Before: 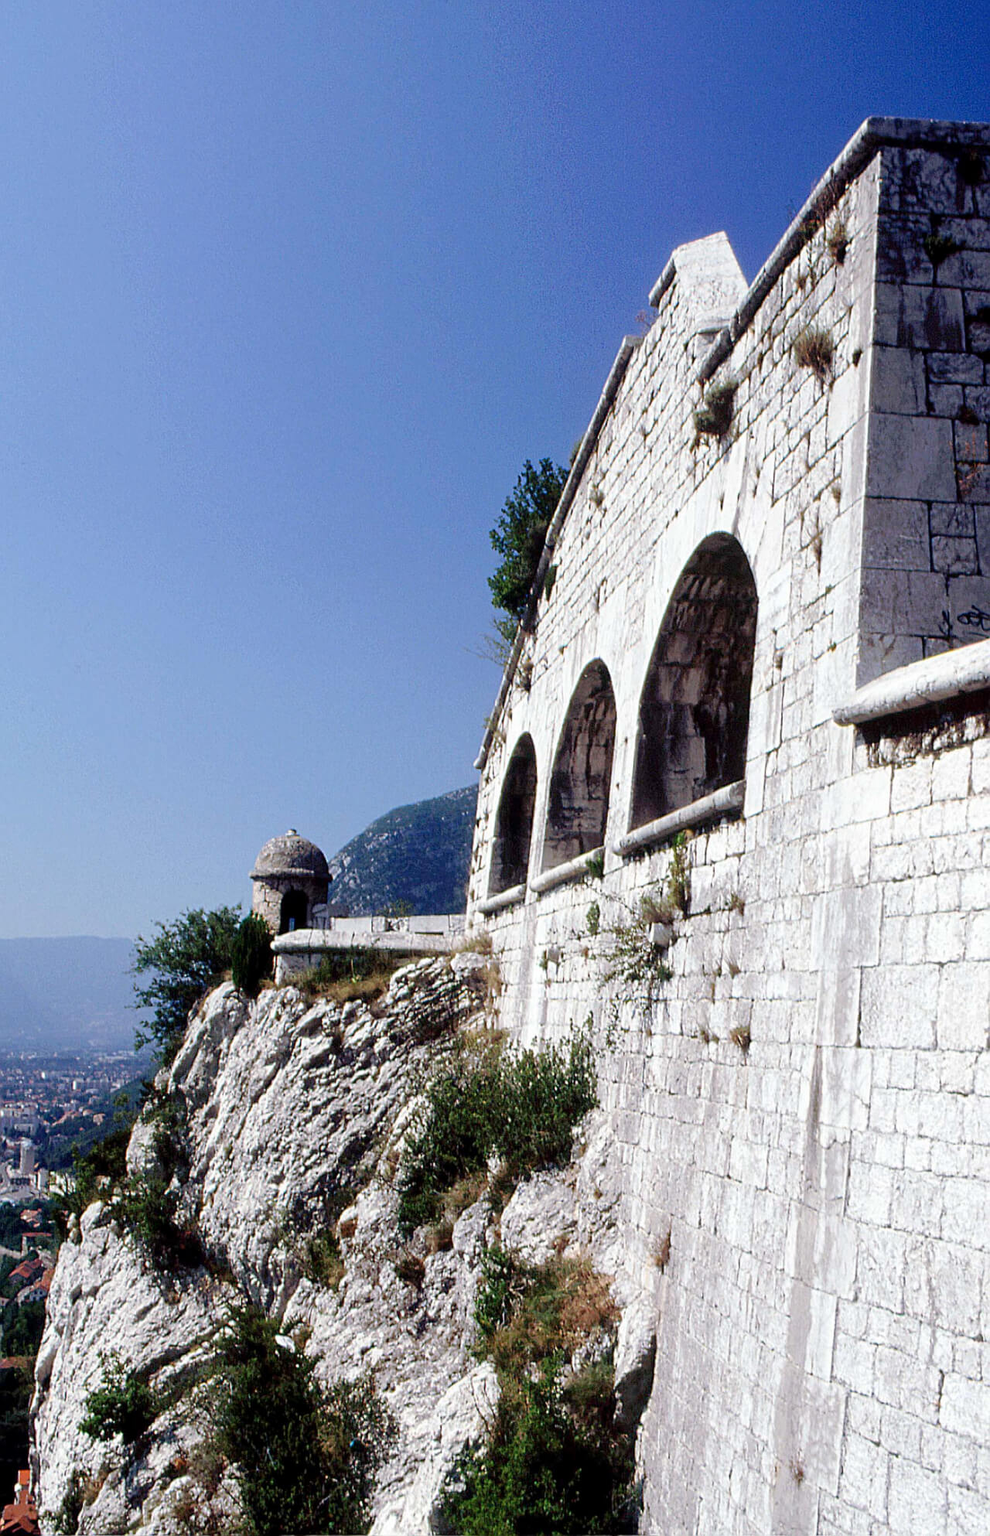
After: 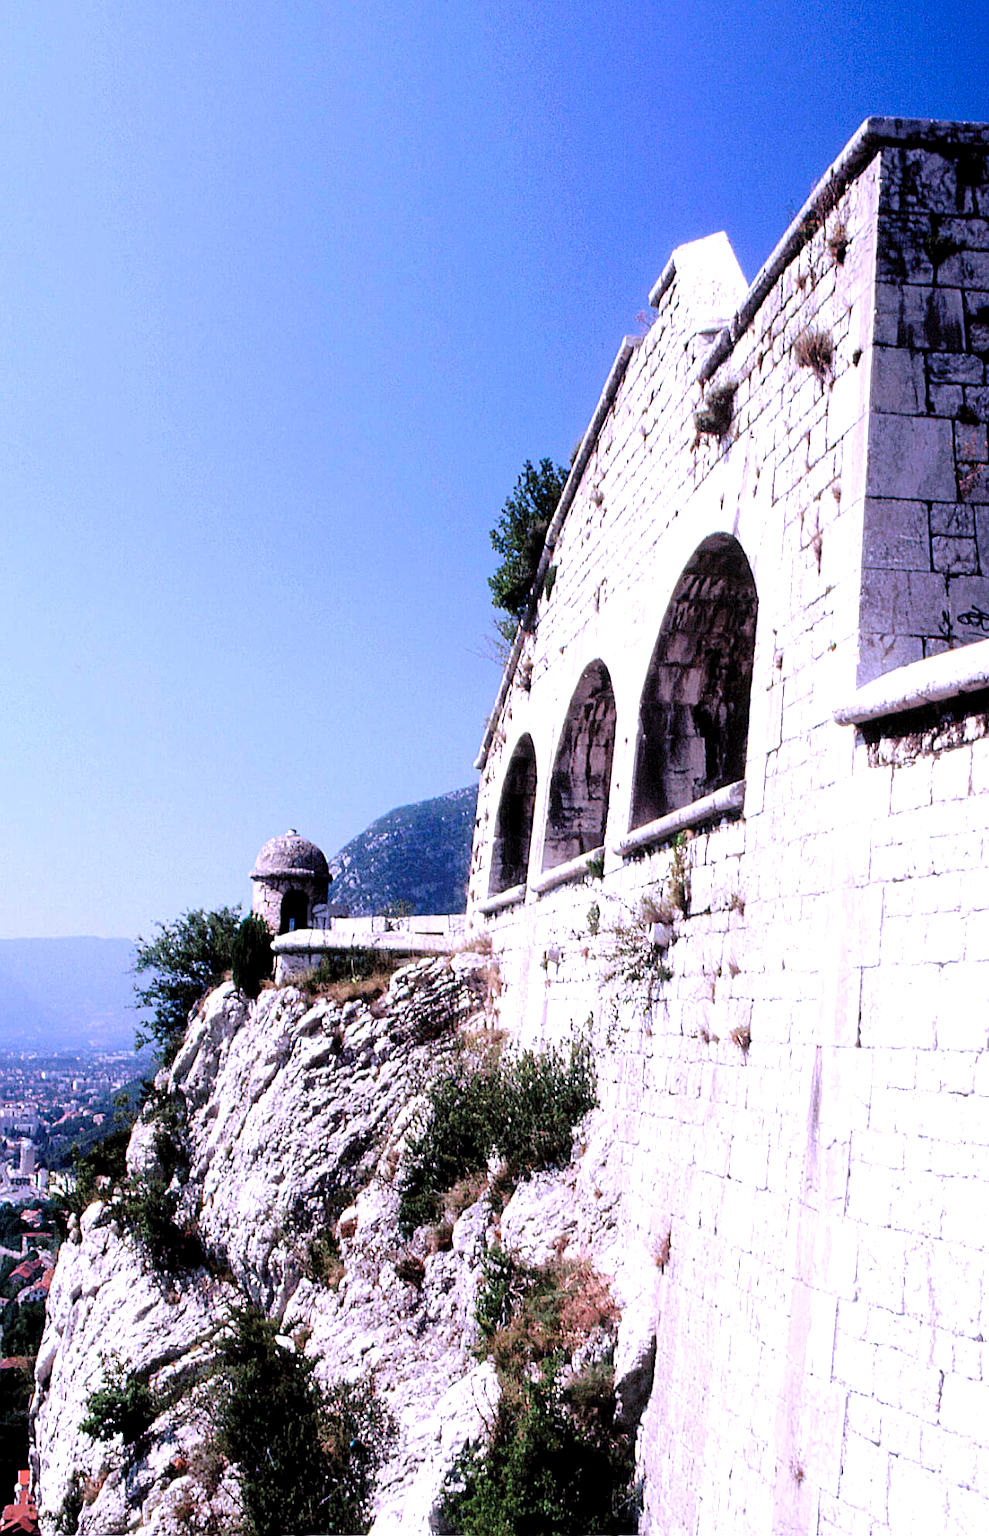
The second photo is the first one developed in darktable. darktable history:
color correction: highlights a* 15.2, highlights b* -25.54
tone equalizer: -8 EV -0.742 EV, -7 EV -0.671 EV, -6 EV -0.6 EV, -5 EV -0.372 EV, -3 EV 0.378 EV, -2 EV 0.6 EV, -1 EV 0.696 EV, +0 EV 0.773 EV
levels: levels [0.018, 0.493, 1]
